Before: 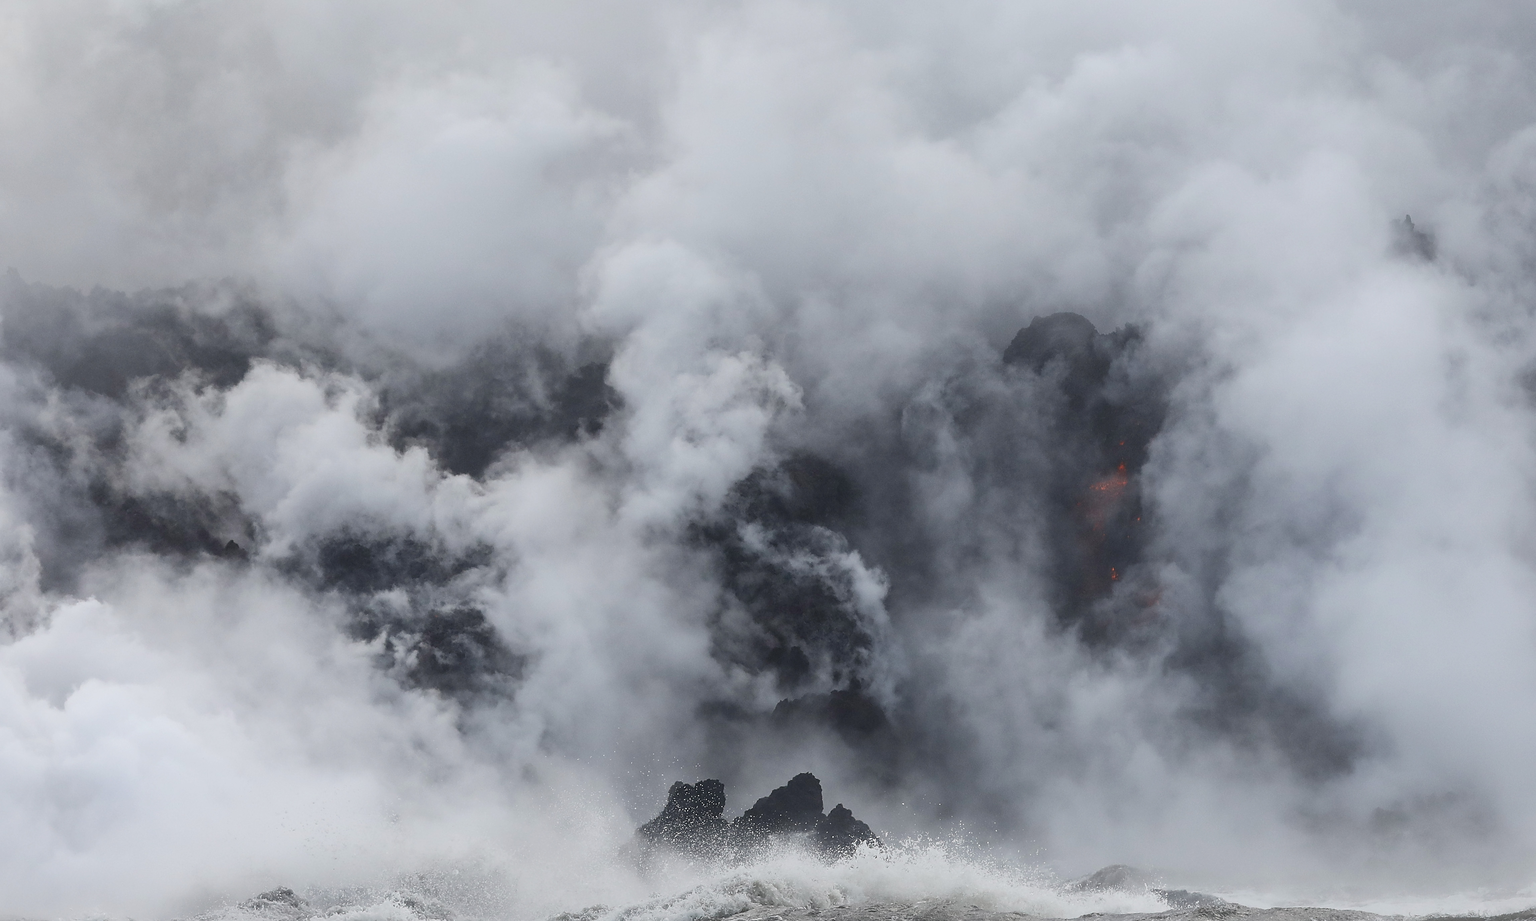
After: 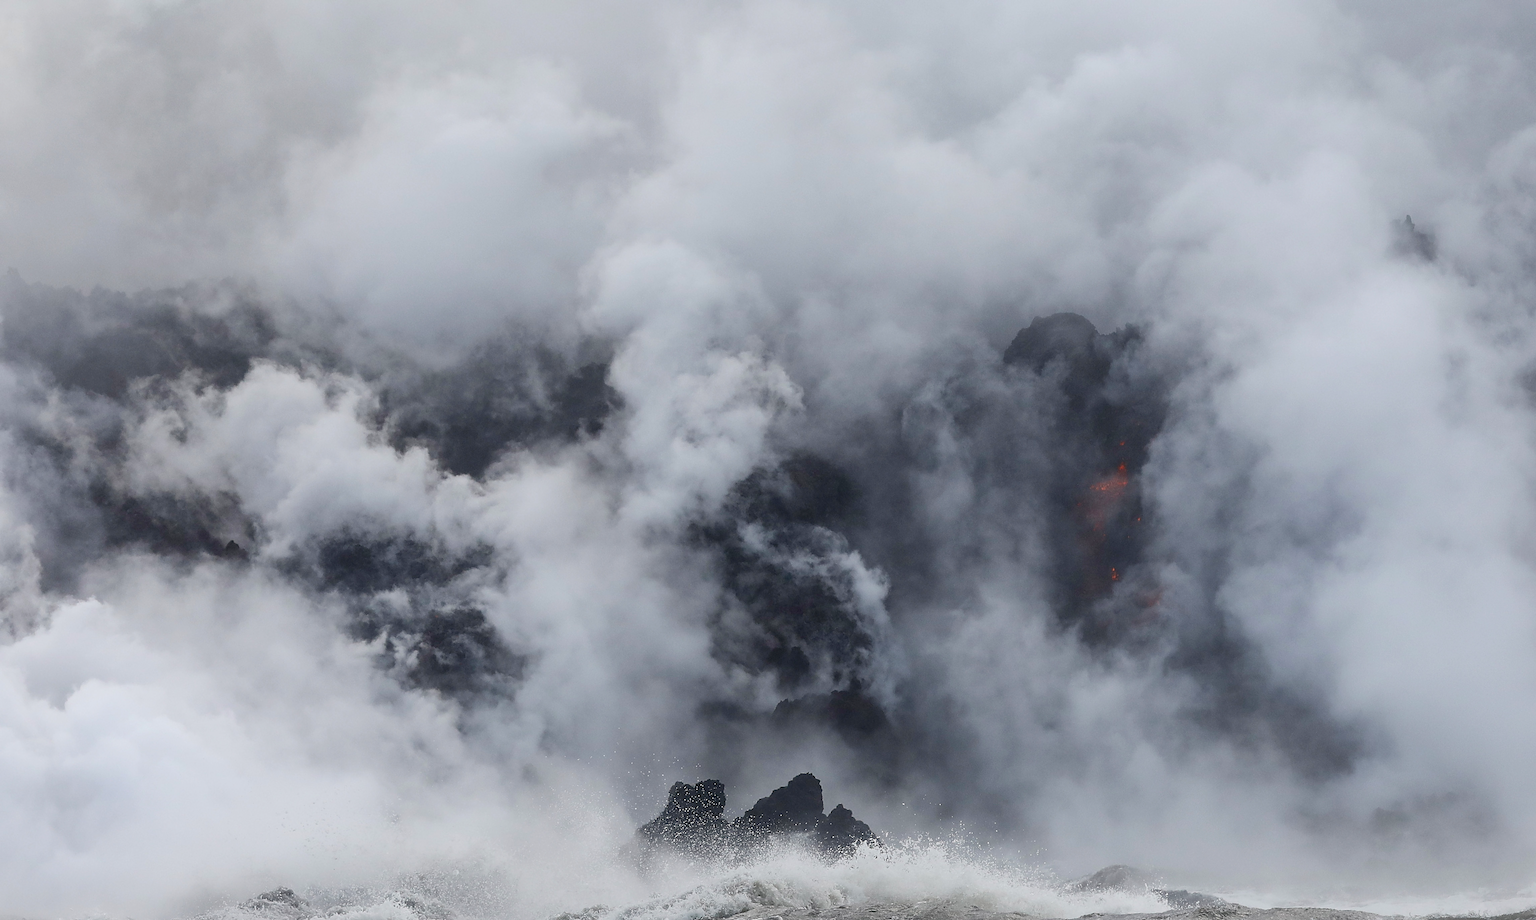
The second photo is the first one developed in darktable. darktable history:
color balance rgb: global offset › luminance -0.514%, linear chroma grading › global chroma 14.509%, perceptual saturation grading › global saturation -2.331%, perceptual saturation grading › highlights -7.087%, perceptual saturation grading › mid-tones 8.608%, perceptual saturation grading › shadows 3.212%, global vibrance 16.014%, saturation formula JzAzBz (2021)
